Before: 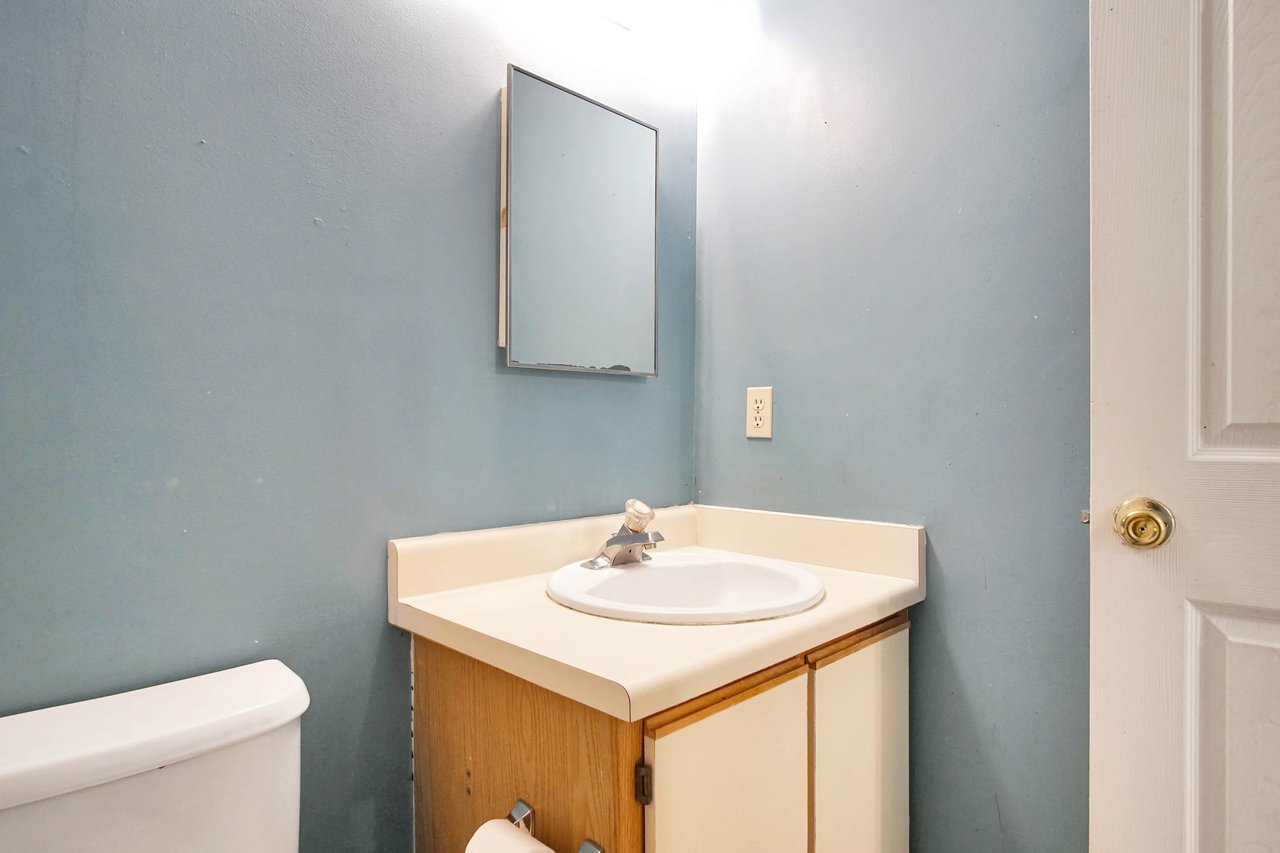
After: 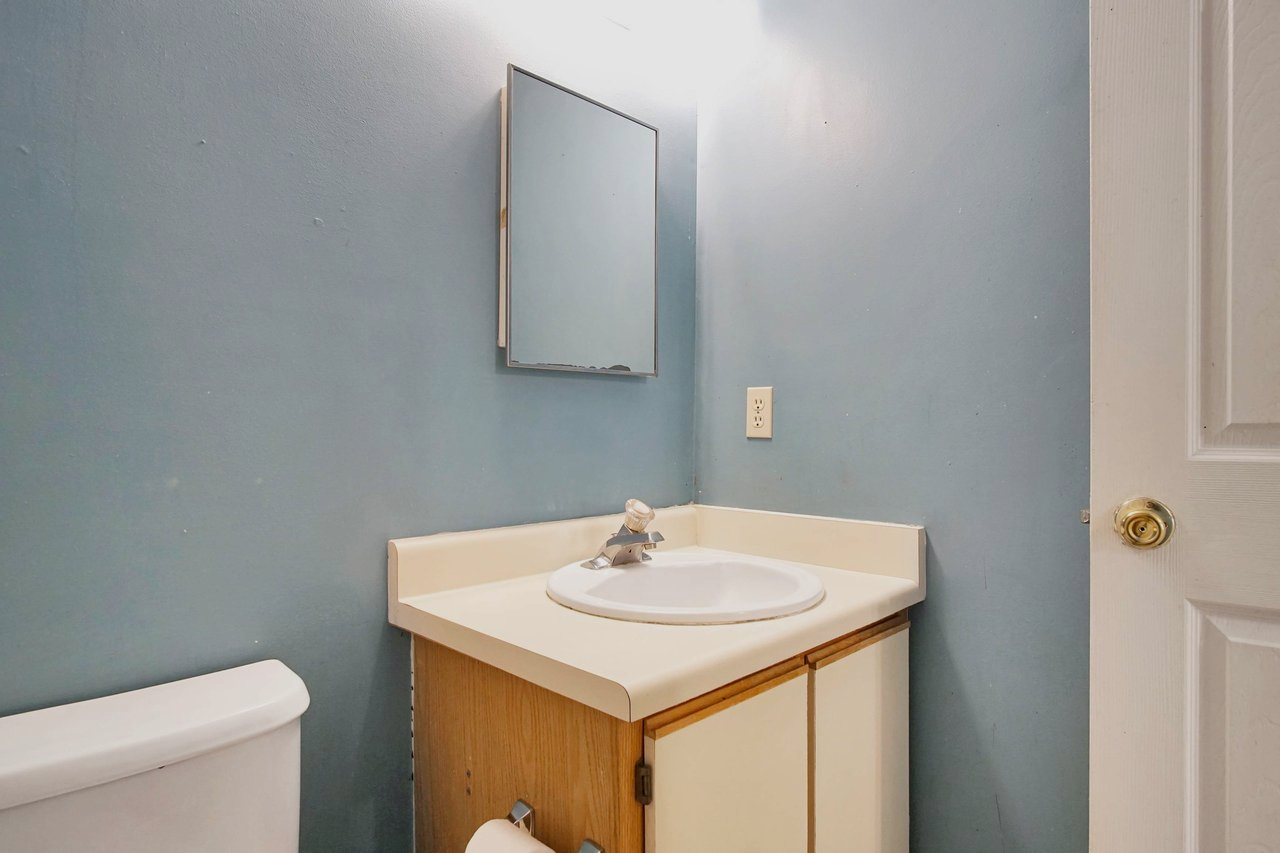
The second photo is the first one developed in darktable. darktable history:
exposure: exposure -0.36 EV, compensate highlight preservation false
